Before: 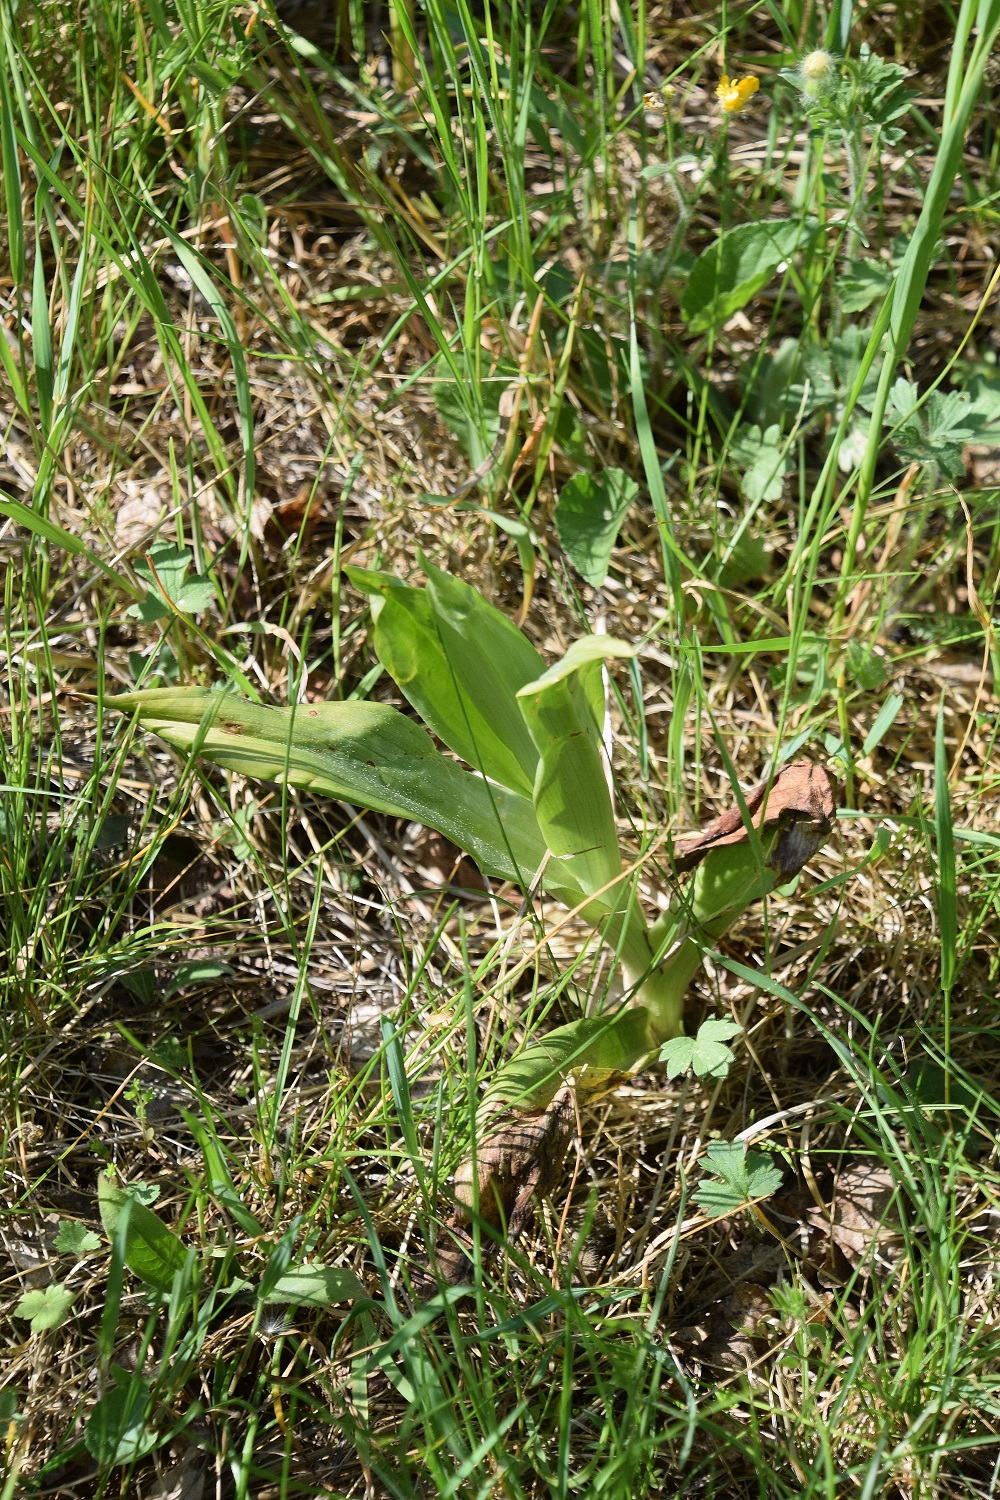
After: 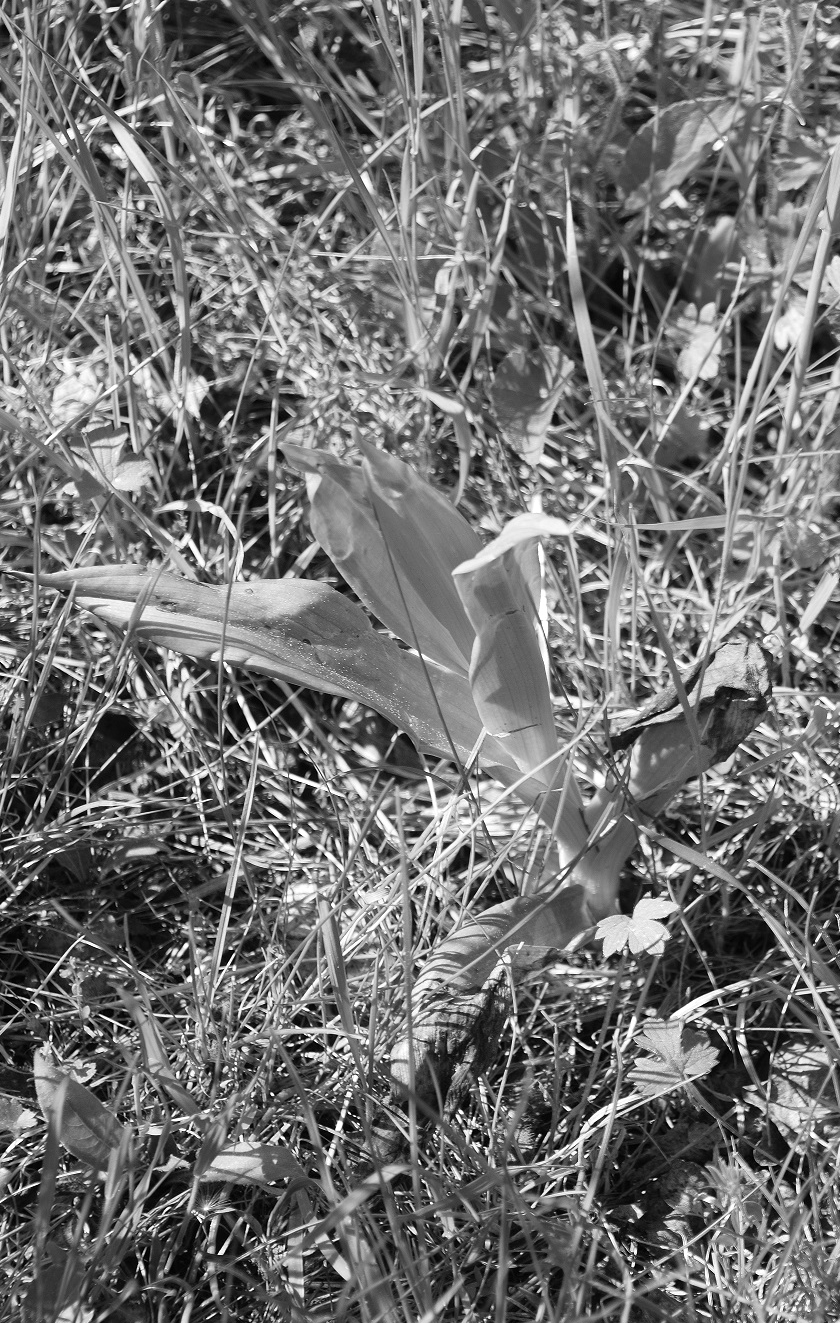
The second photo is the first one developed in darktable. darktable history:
tone equalizer: on, module defaults
exposure: exposure 0.078 EV, compensate highlight preservation false
crop: left 6.446%, top 8.188%, right 9.538%, bottom 3.548%
monochrome: on, module defaults
